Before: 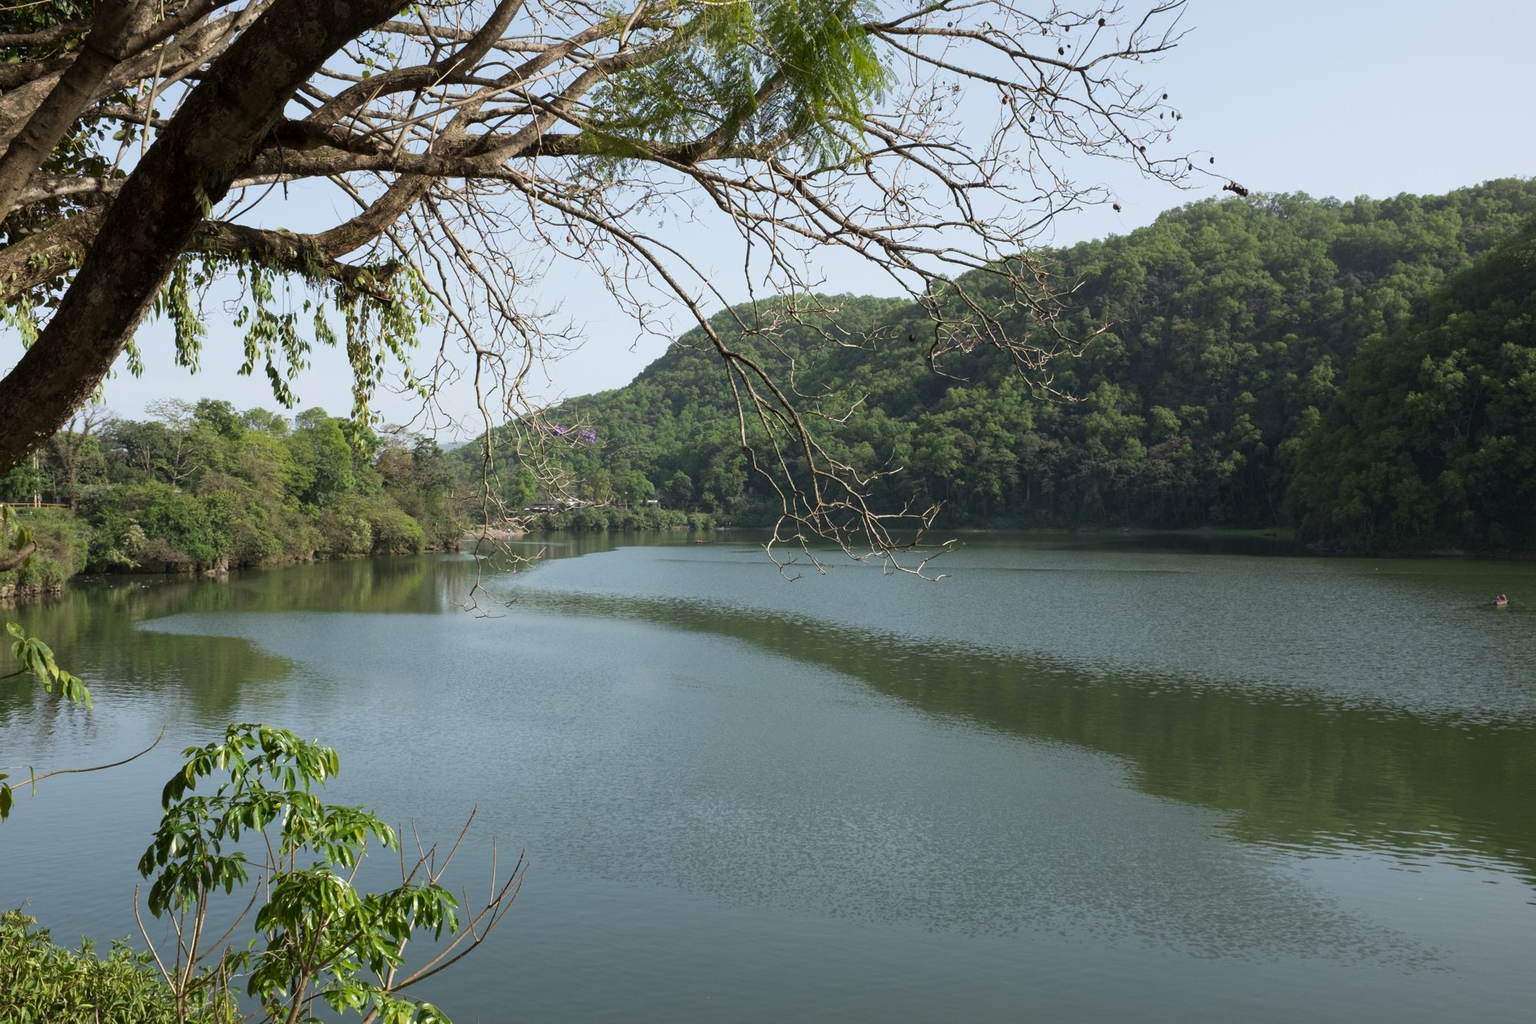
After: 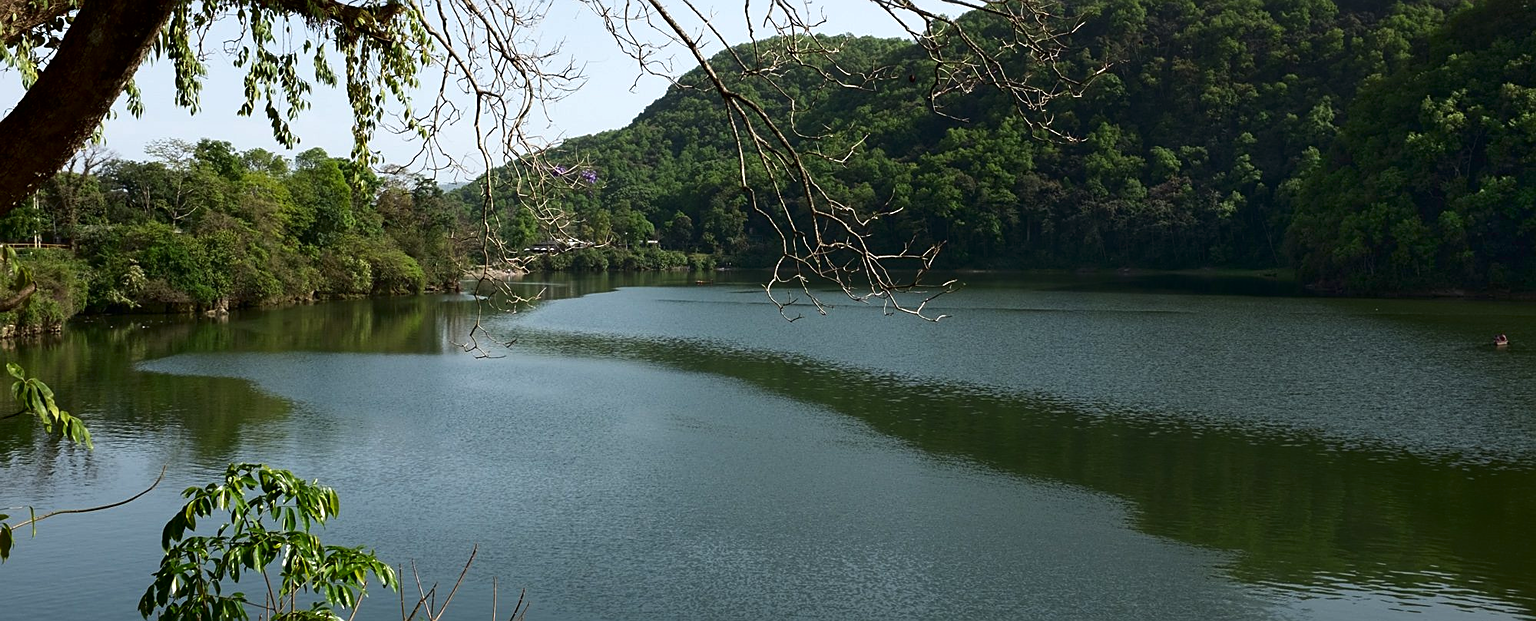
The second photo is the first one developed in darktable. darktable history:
contrast brightness saturation: contrast 0.1, brightness -0.26, saturation 0.14
shadows and highlights: radius 44.78, white point adjustment 6.64, compress 79.65%, highlights color adjustment 78.42%, soften with gaussian
sharpen: radius 1.967
highlight reconstruction: method clip highlights, clipping threshold 0
crop and rotate: top 25.357%, bottom 13.942%
